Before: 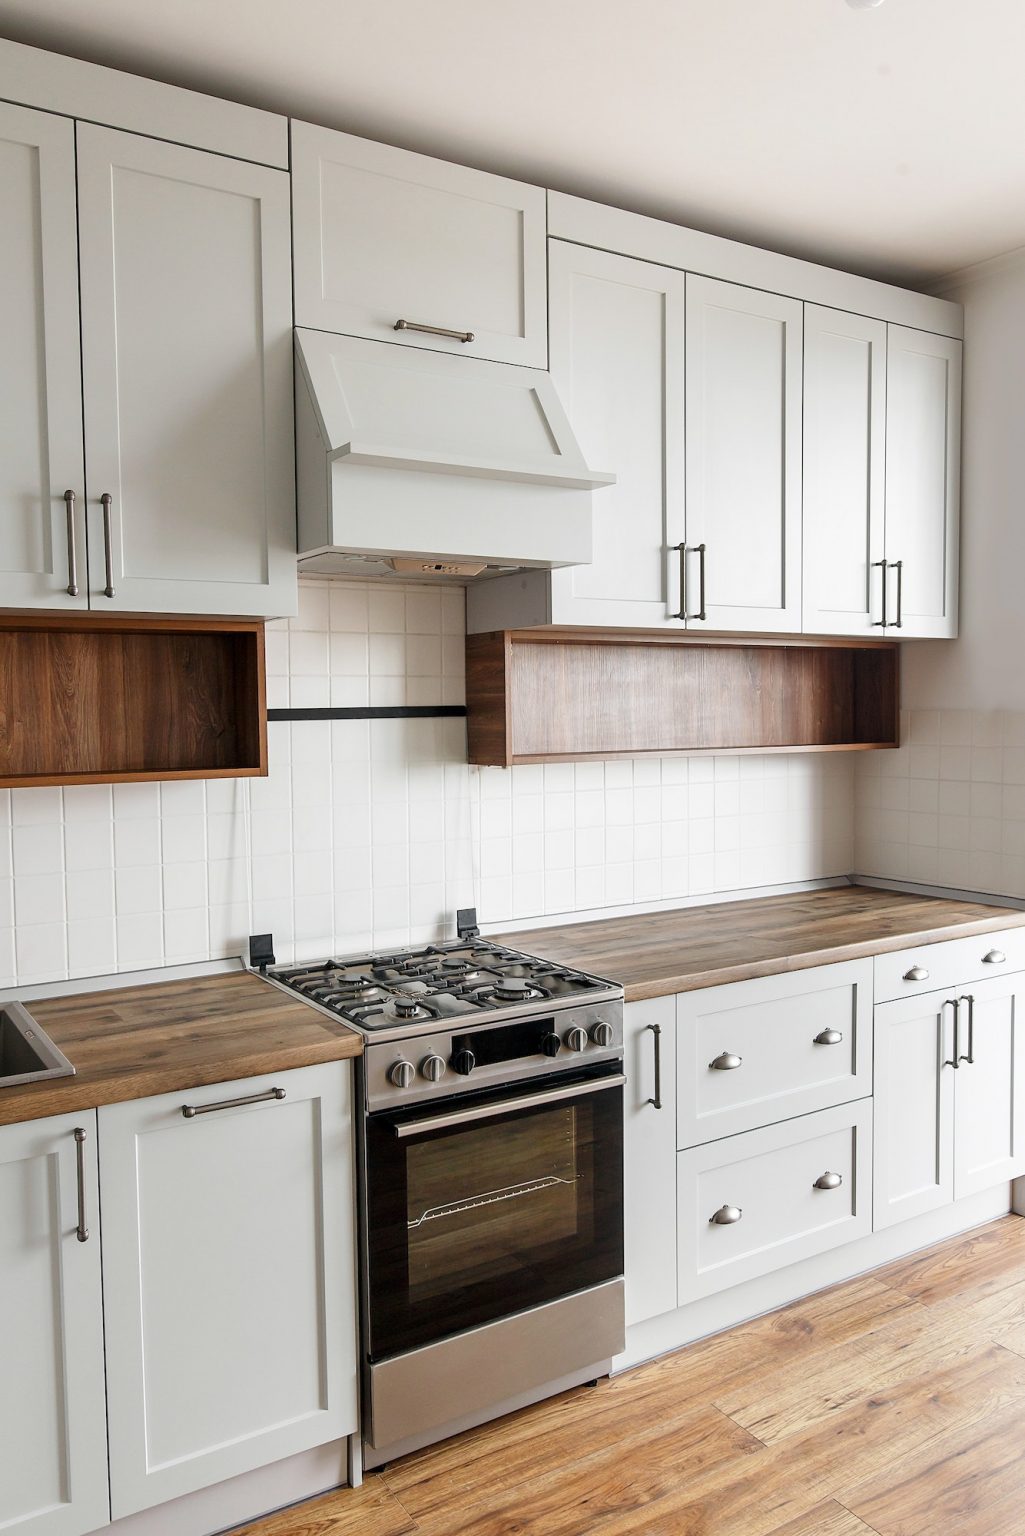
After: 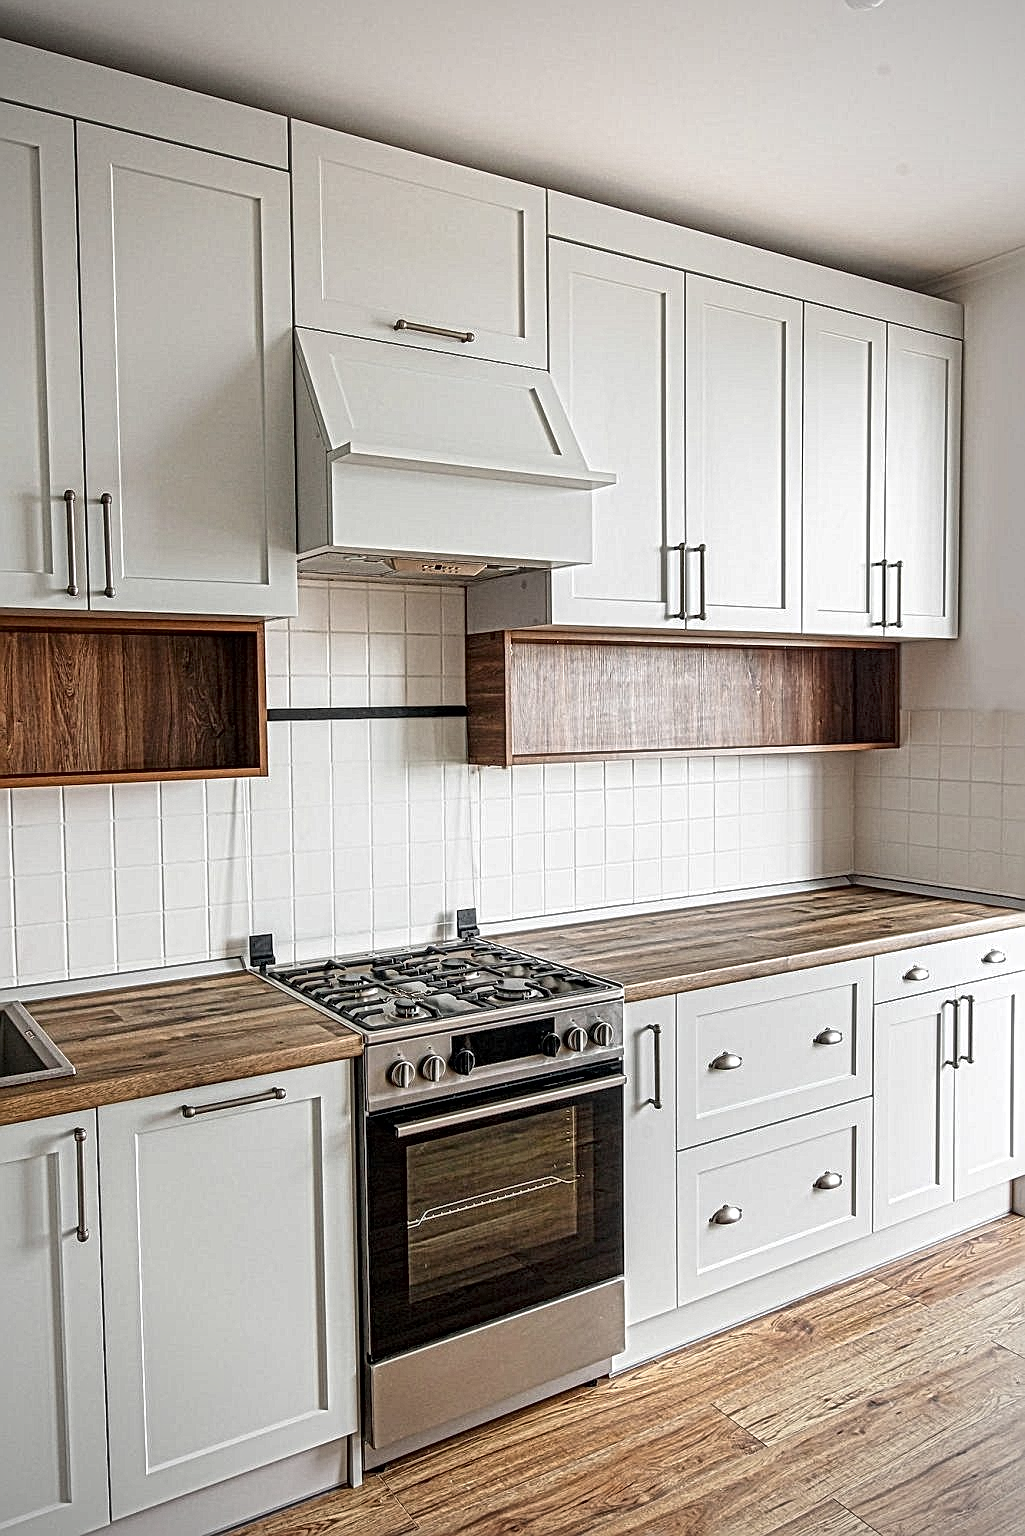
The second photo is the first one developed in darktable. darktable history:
local contrast: mode bilateral grid, contrast 20, coarseness 3, detail 300%, midtone range 0.2
vignetting: on, module defaults
sharpen: radius 1.272, amount 0.305, threshold 0
